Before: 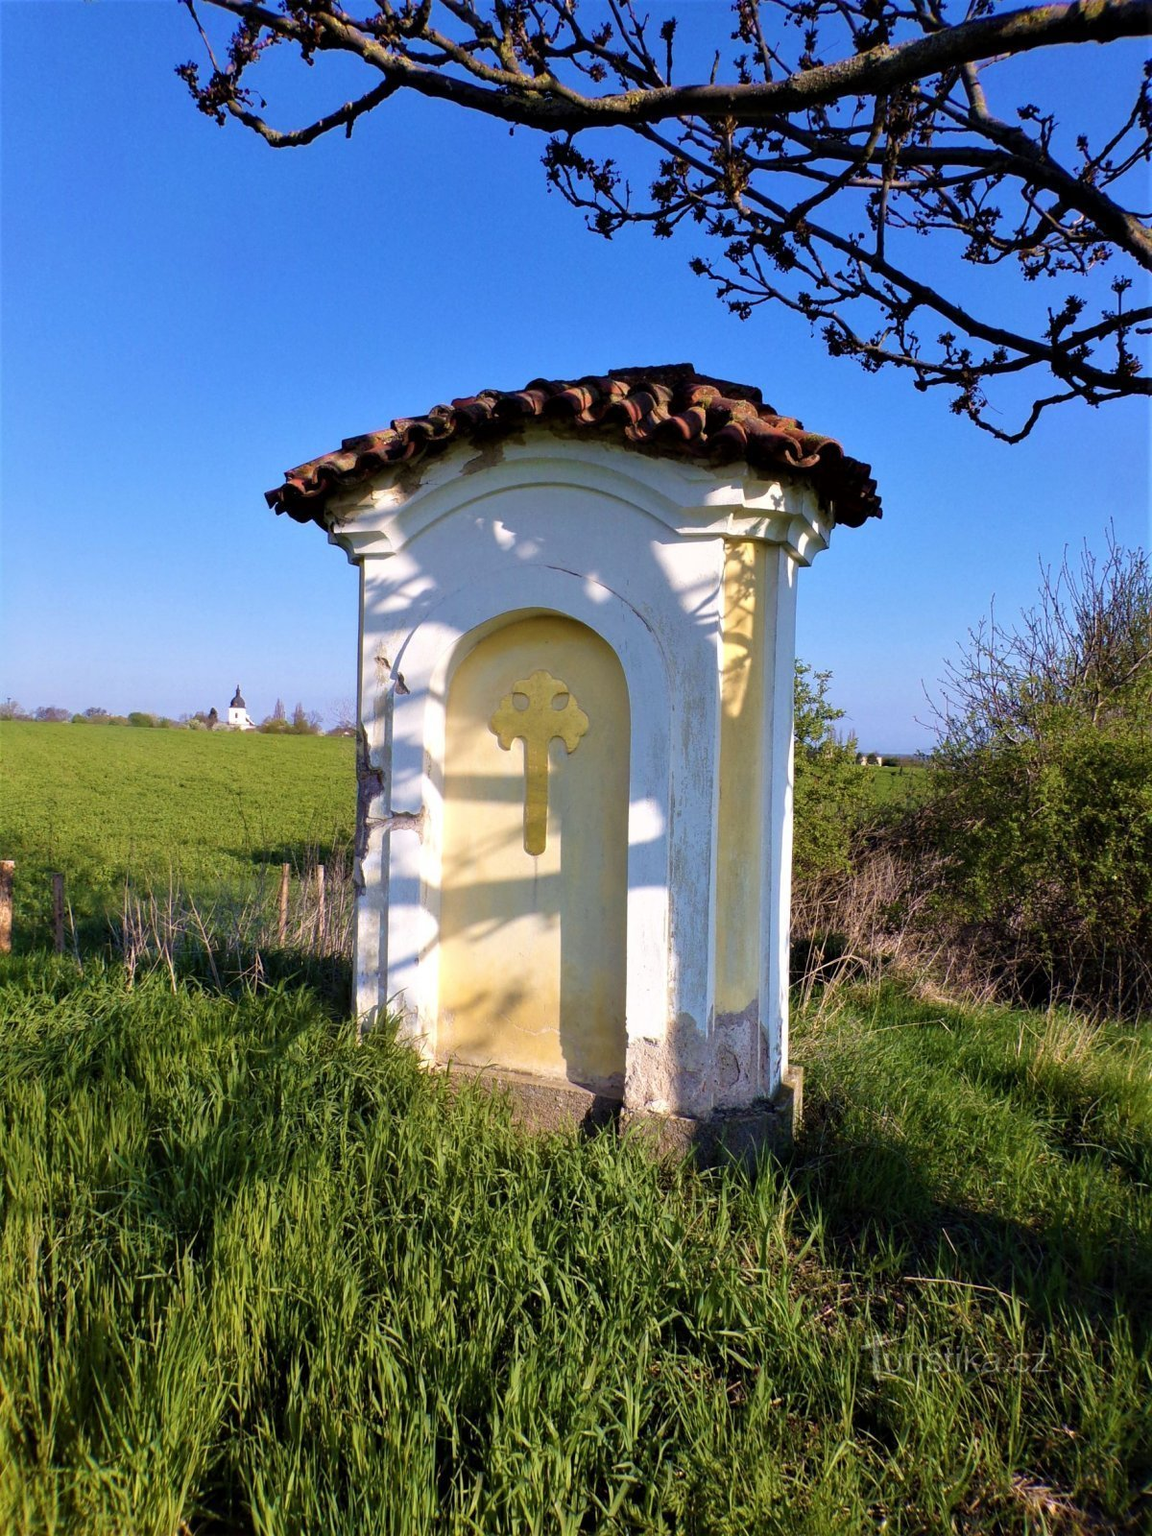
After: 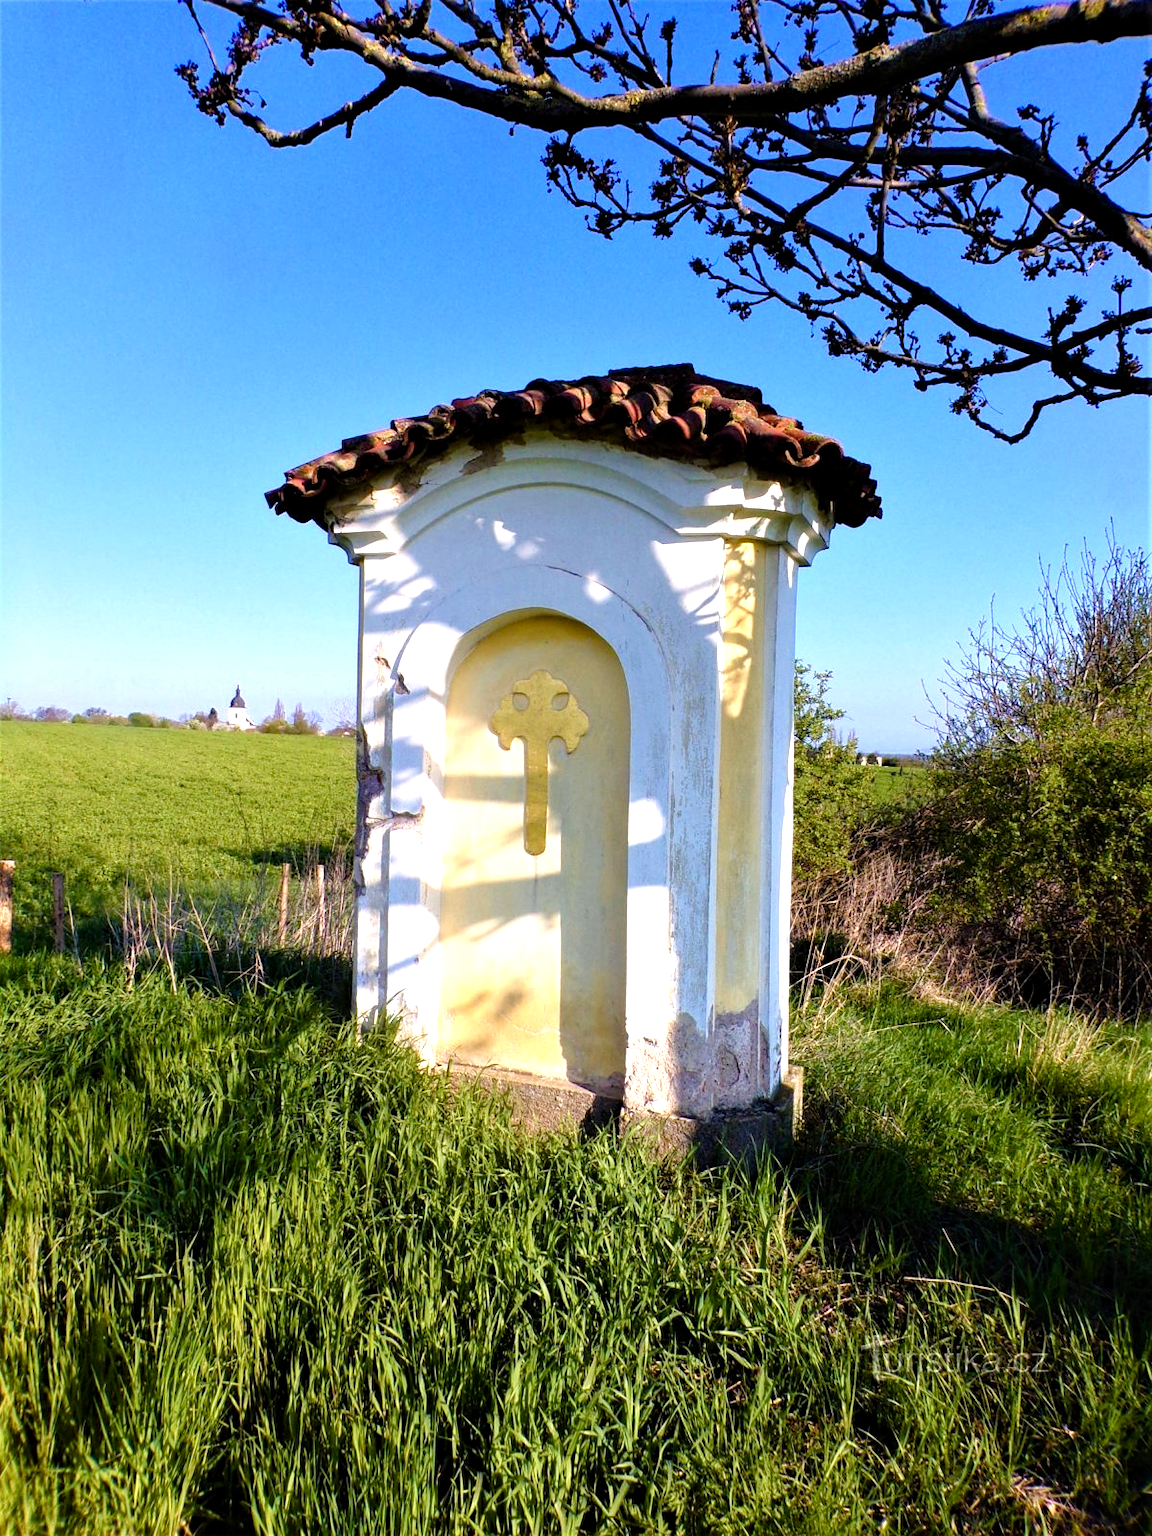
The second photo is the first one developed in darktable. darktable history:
tone equalizer: -8 EV -0.746 EV, -7 EV -0.698 EV, -6 EV -0.596 EV, -5 EV -0.404 EV, -3 EV 0.379 EV, -2 EV 0.6 EV, -1 EV 0.687 EV, +0 EV 0.78 EV
color balance rgb: perceptual saturation grading › global saturation 20%, perceptual saturation grading › highlights -24.992%, perceptual saturation grading › shadows 25.318%
contrast equalizer: octaves 7, y [[0.5, 0.502, 0.506, 0.511, 0.52, 0.537], [0.5 ×6], [0.505, 0.509, 0.518, 0.534, 0.553, 0.561], [0 ×6], [0 ×6]]
